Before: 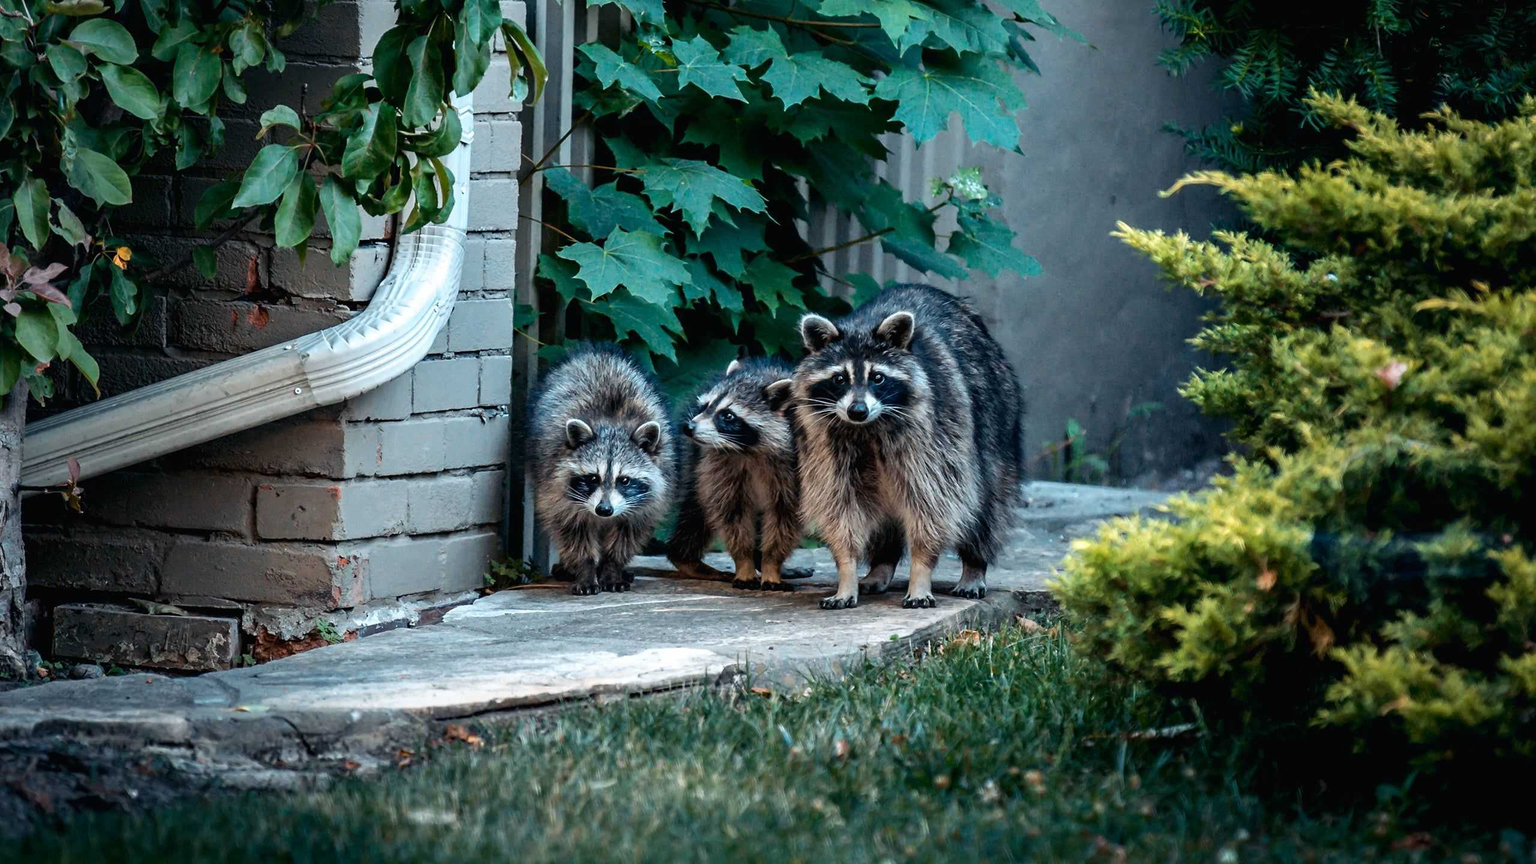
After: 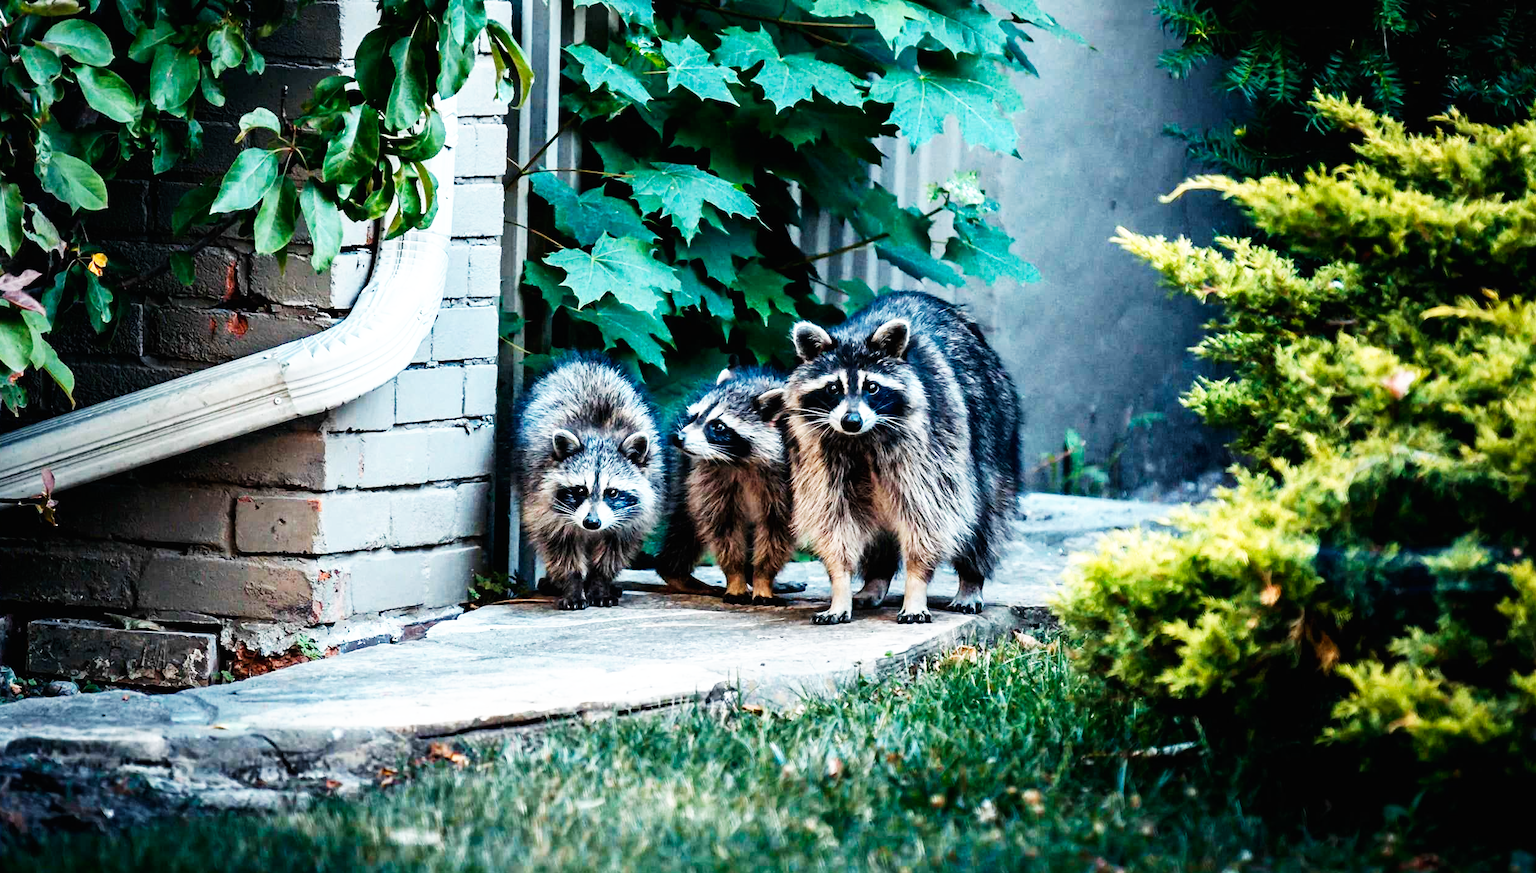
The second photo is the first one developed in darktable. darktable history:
crop and rotate: left 1.774%, right 0.633%, bottom 1.28%
base curve: curves: ch0 [(0, 0) (0.007, 0.004) (0.027, 0.03) (0.046, 0.07) (0.207, 0.54) (0.442, 0.872) (0.673, 0.972) (1, 1)], preserve colors none
